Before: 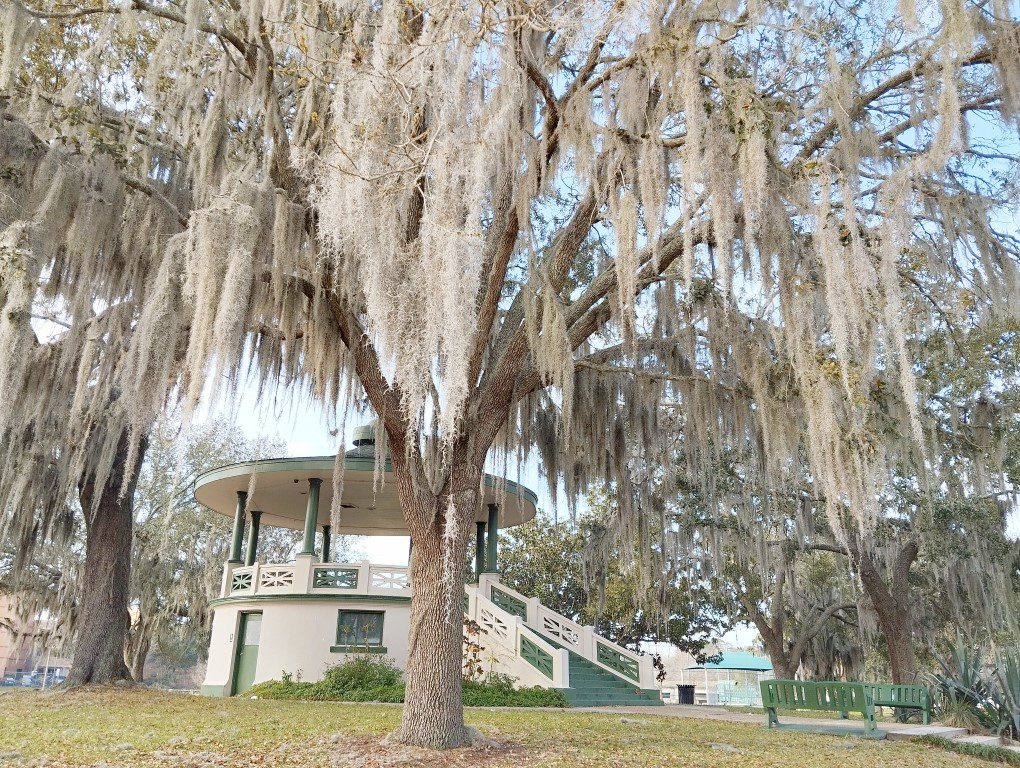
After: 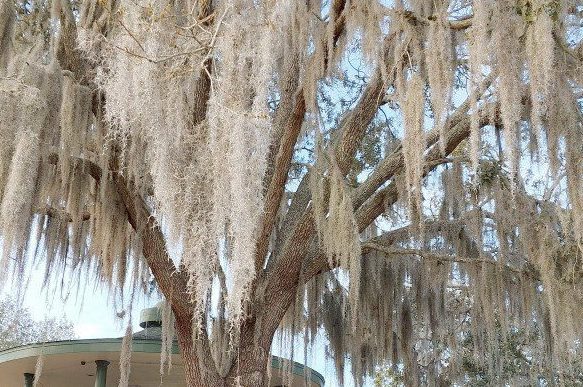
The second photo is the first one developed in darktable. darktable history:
crop: left 20.932%, top 15.471%, right 21.848%, bottom 34.081%
shadows and highlights: on, module defaults
